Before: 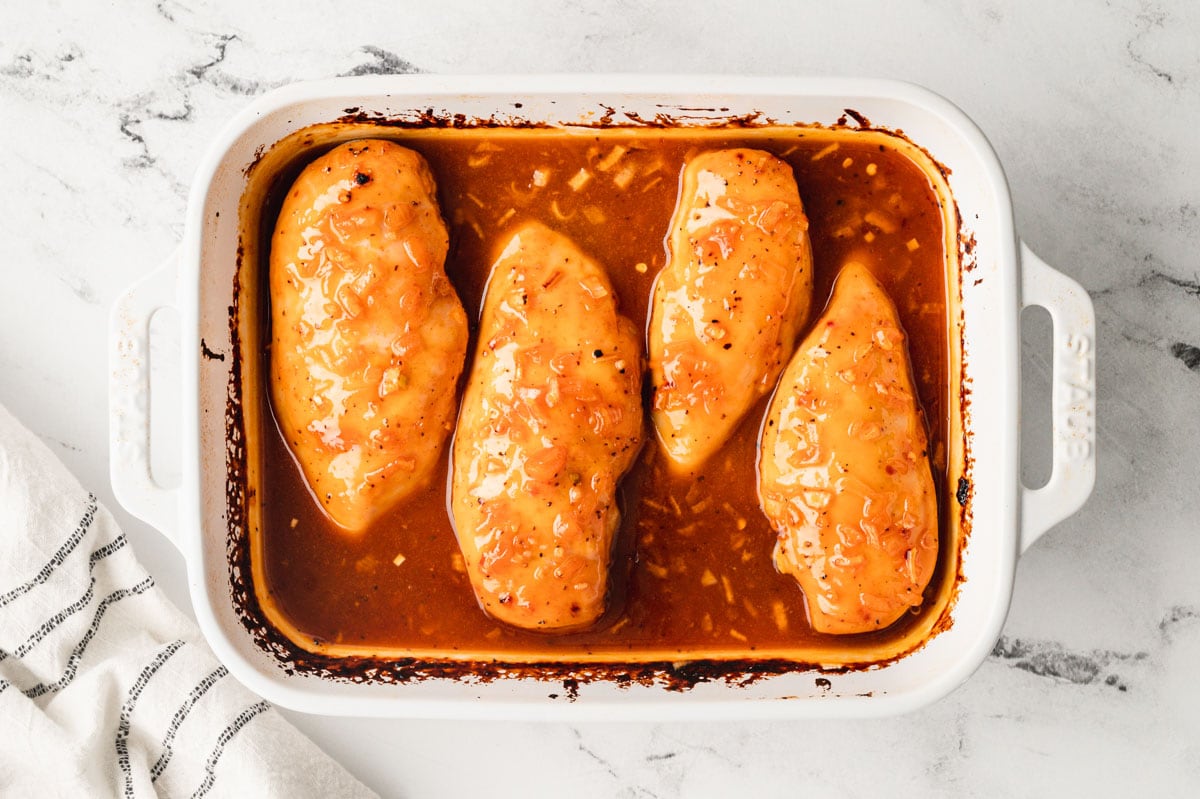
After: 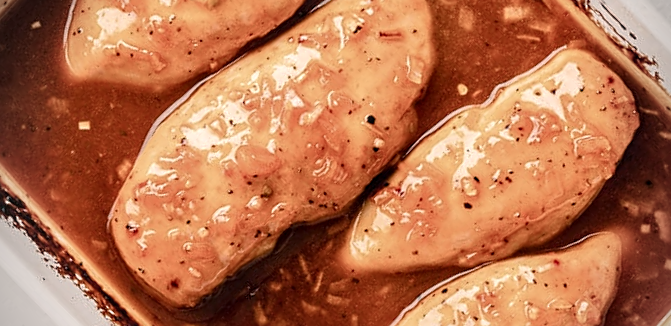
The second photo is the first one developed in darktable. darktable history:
crop and rotate: angle -44.9°, top 16.038%, right 1.002%, bottom 11.683%
local contrast: on, module defaults
vignetting: fall-off radius 44.73%
color balance rgb: power › luminance -7.816%, power › chroma 1.098%, power › hue 215.5°, highlights gain › chroma 2.848%, highlights gain › hue 61.68°, perceptual saturation grading › global saturation -10.579%, perceptual saturation grading › highlights -26.773%, perceptual saturation grading › shadows 21.288%
sharpen: on, module defaults
